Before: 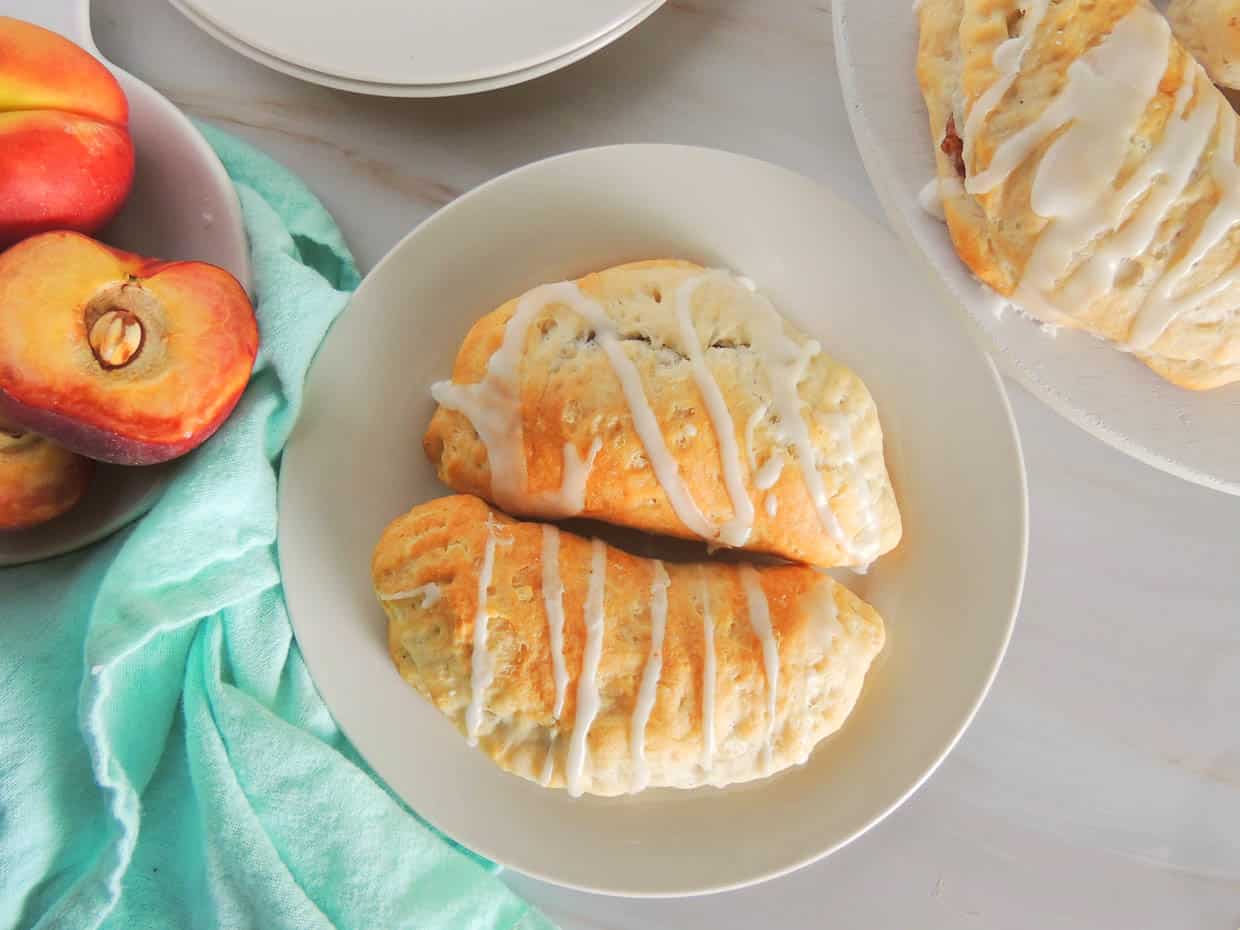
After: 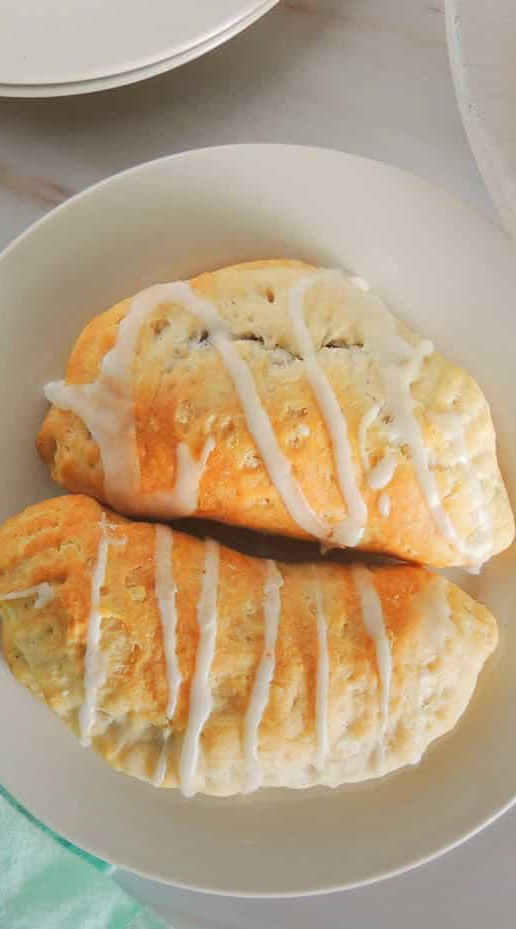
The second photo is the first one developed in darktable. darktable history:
color contrast: green-magenta contrast 0.96
crop: left 31.229%, right 27.105%
graduated density: rotation -180°, offset 24.95
